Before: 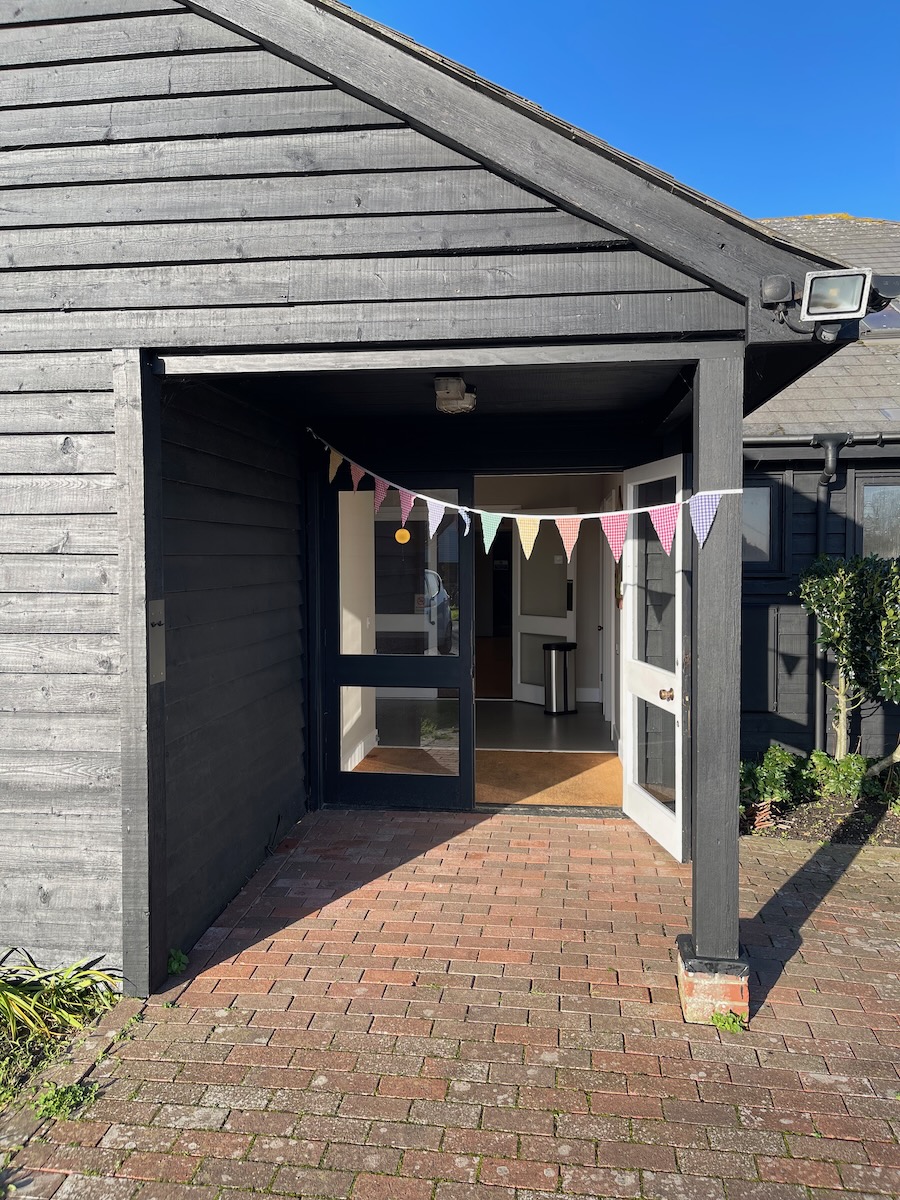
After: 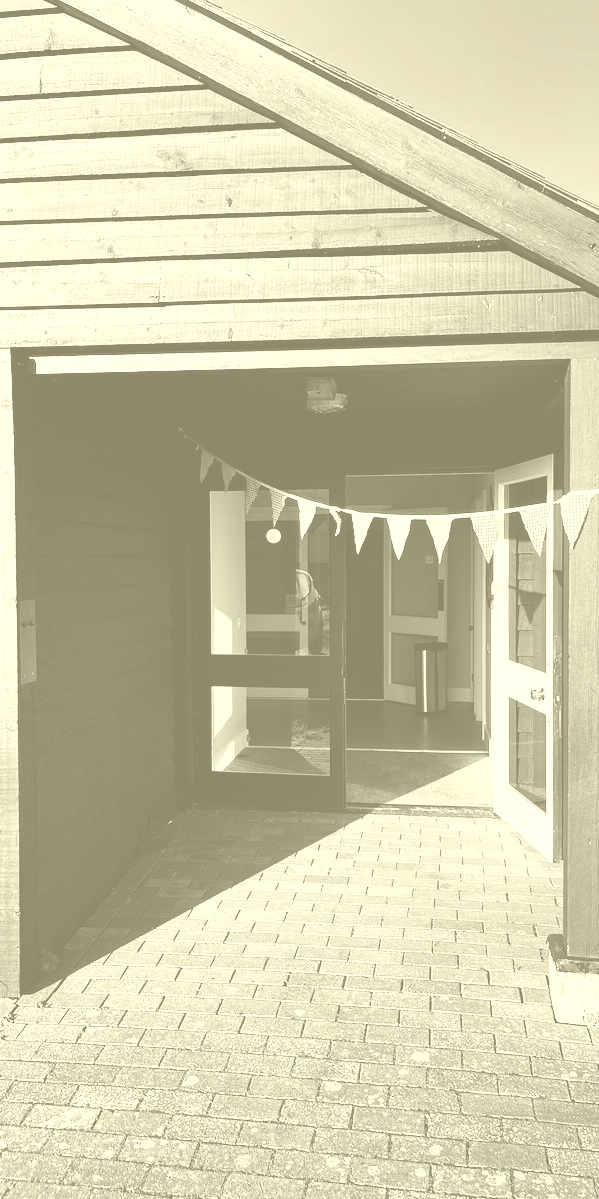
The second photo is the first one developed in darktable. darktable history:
crop and rotate: left 14.385%, right 18.948%
colorize: hue 43.2°, saturation 40%, version 1
contrast brightness saturation: contrast 0.4, brightness 0.05, saturation 0.25
